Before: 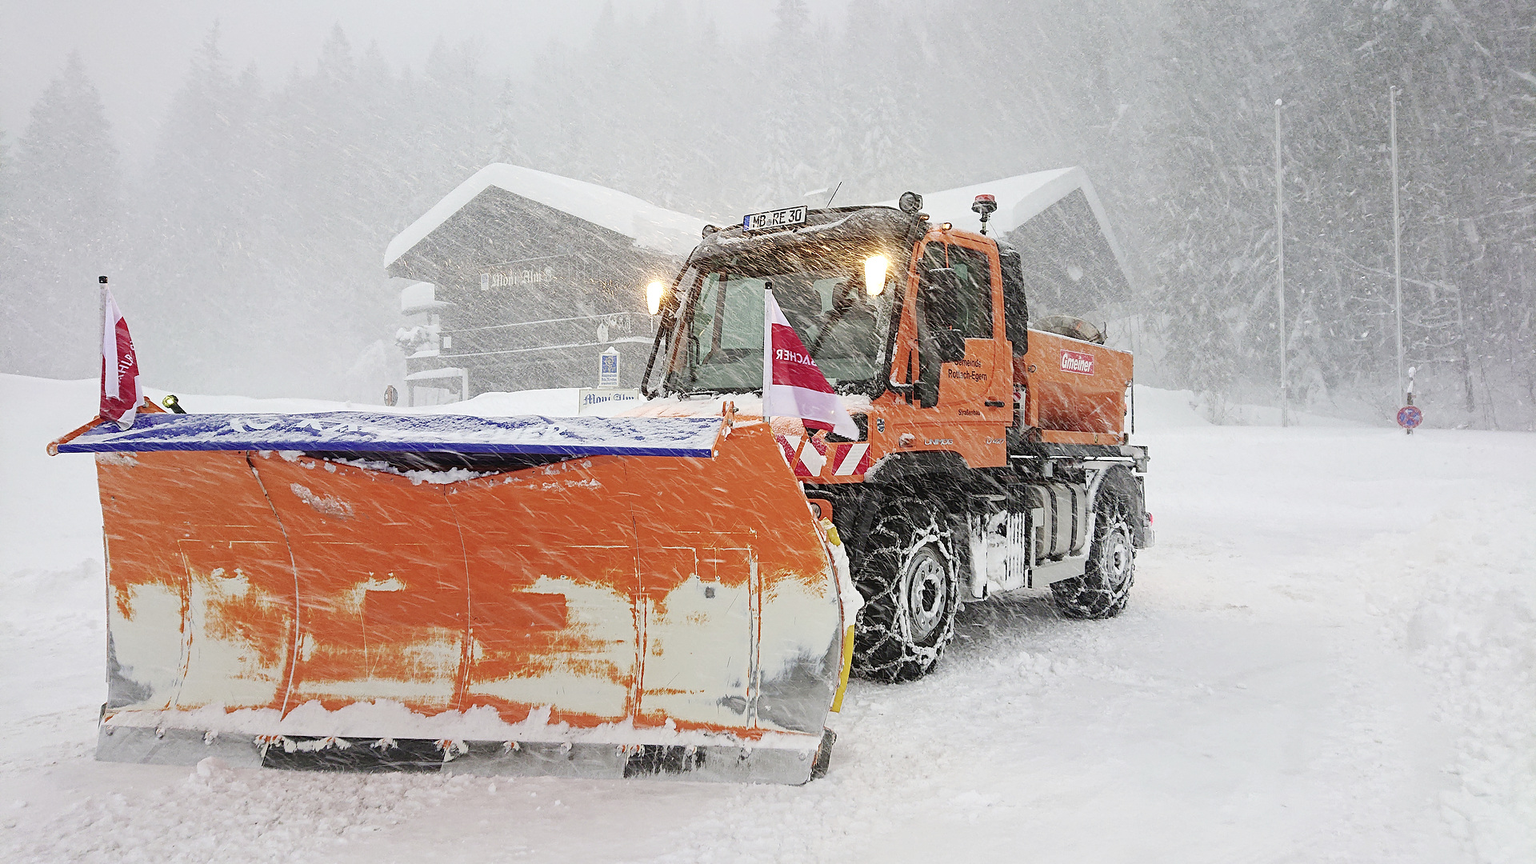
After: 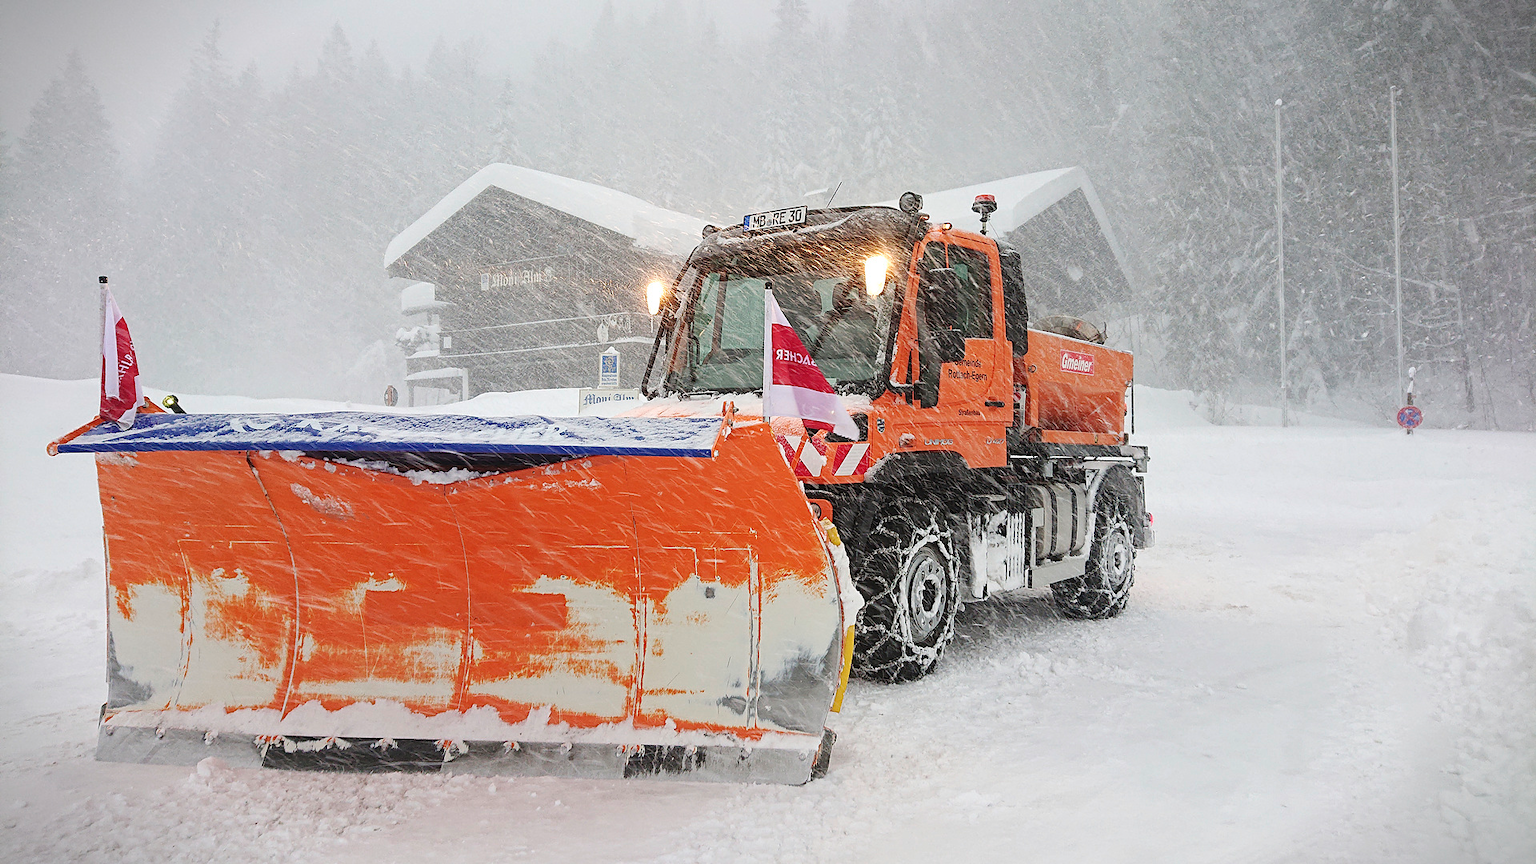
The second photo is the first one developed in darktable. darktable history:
vignetting: fall-off start 100%, brightness -0.68, width/height ratio 1.322, unbound false
